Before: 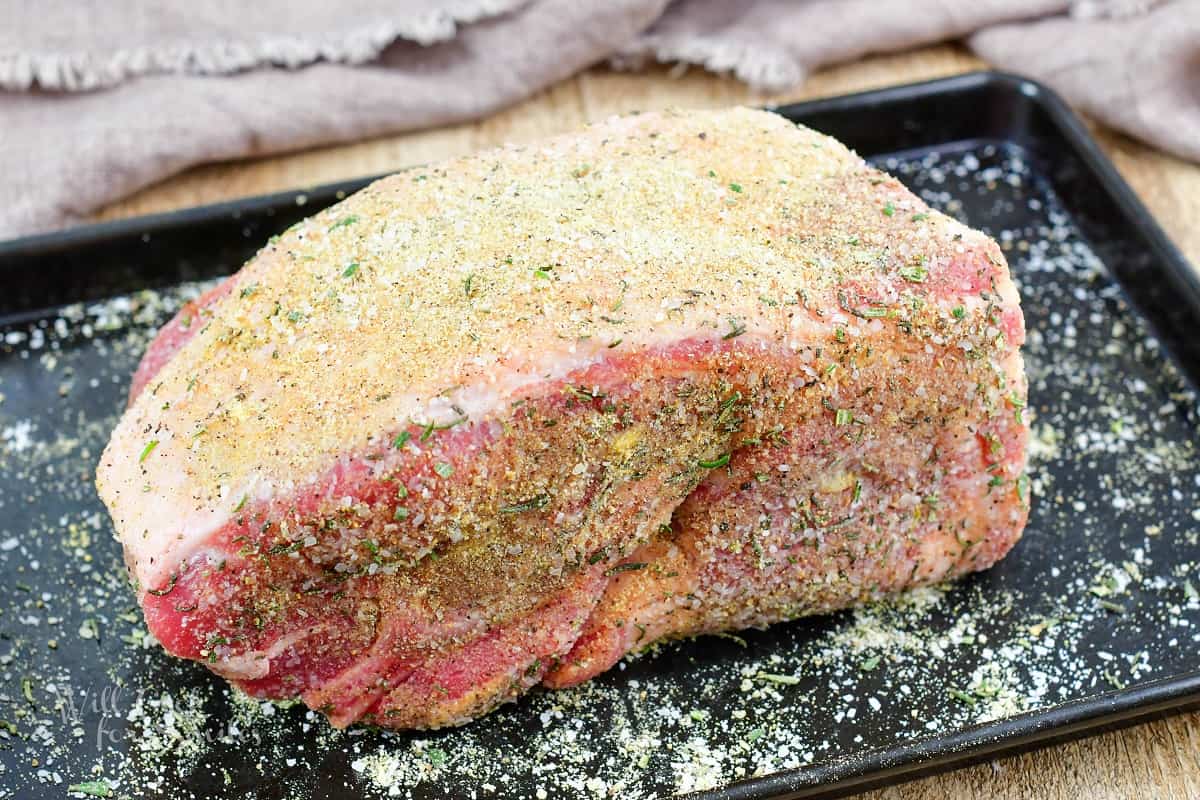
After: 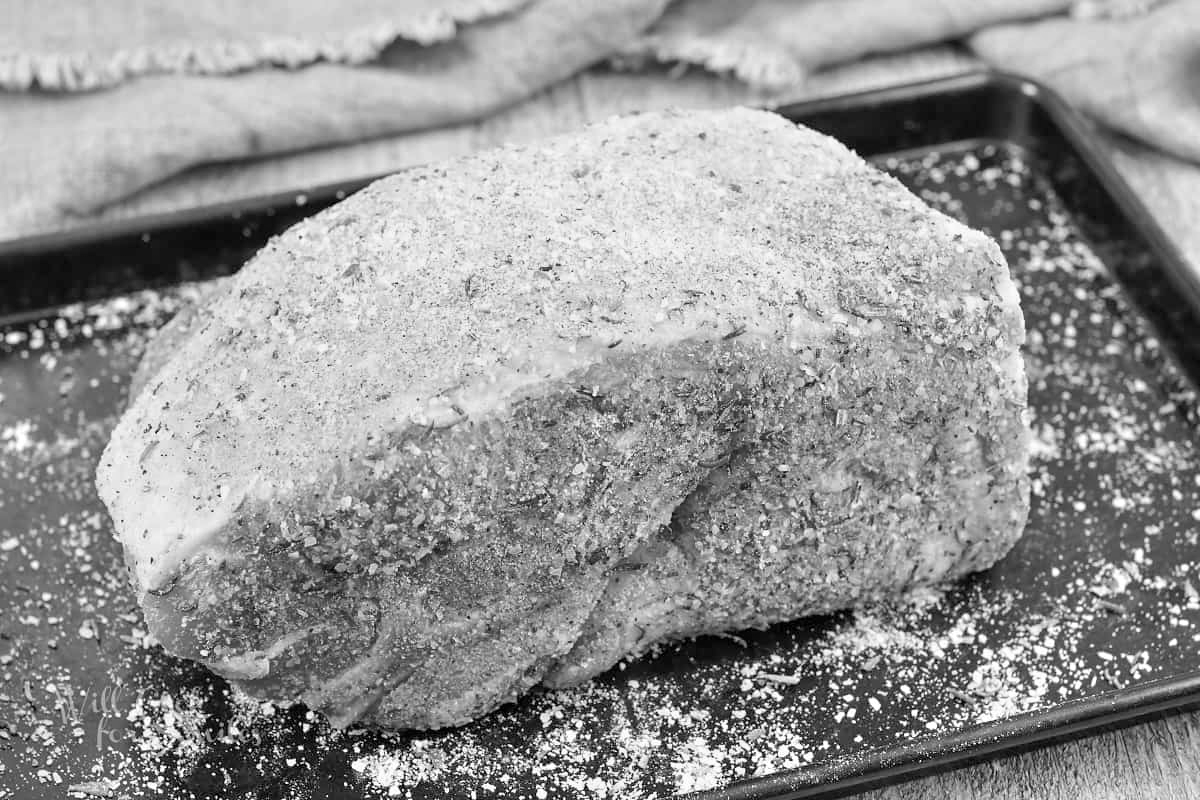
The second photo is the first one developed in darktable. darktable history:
color balance rgb: perceptual saturation grading › global saturation 30%, global vibrance 10%
tone equalizer: -8 EV 1 EV, -7 EV 1 EV, -6 EV 1 EV, -5 EV 1 EV, -4 EV 1 EV, -3 EV 0.75 EV, -2 EV 0.5 EV, -1 EV 0.25 EV
color calibration: output gray [0.267, 0.423, 0.267, 0], illuminant same as pipeline (D50), adaptation none (bypass)
